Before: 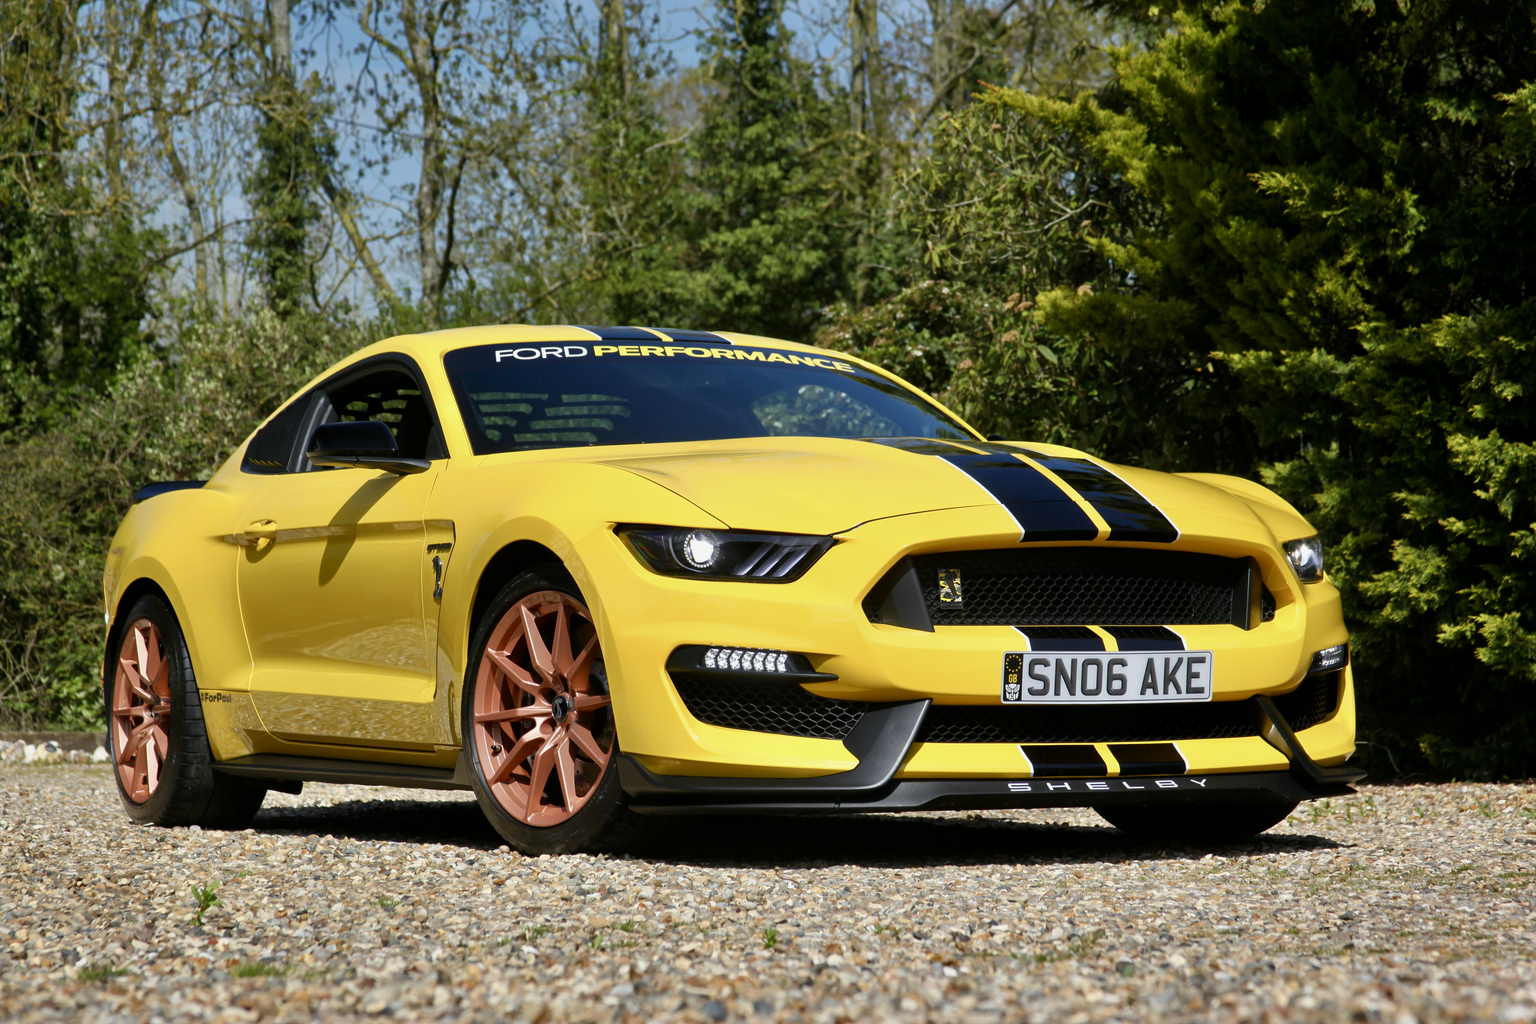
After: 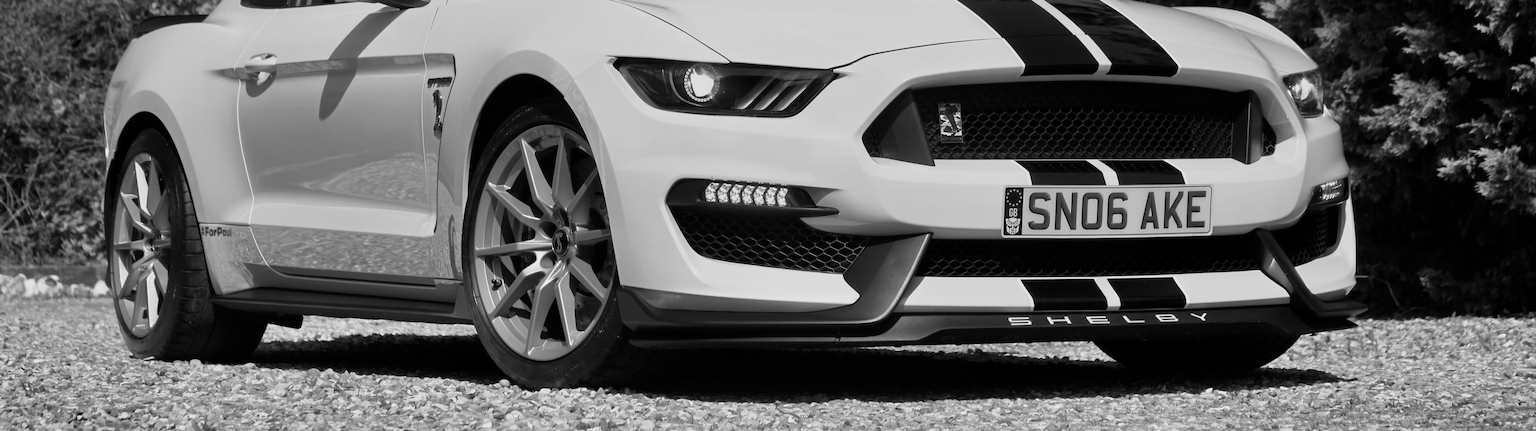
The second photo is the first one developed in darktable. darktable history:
monochrome: a 26.22, b 42.67, size 0.8
crop: top 45.551%, bottom 12.262%
